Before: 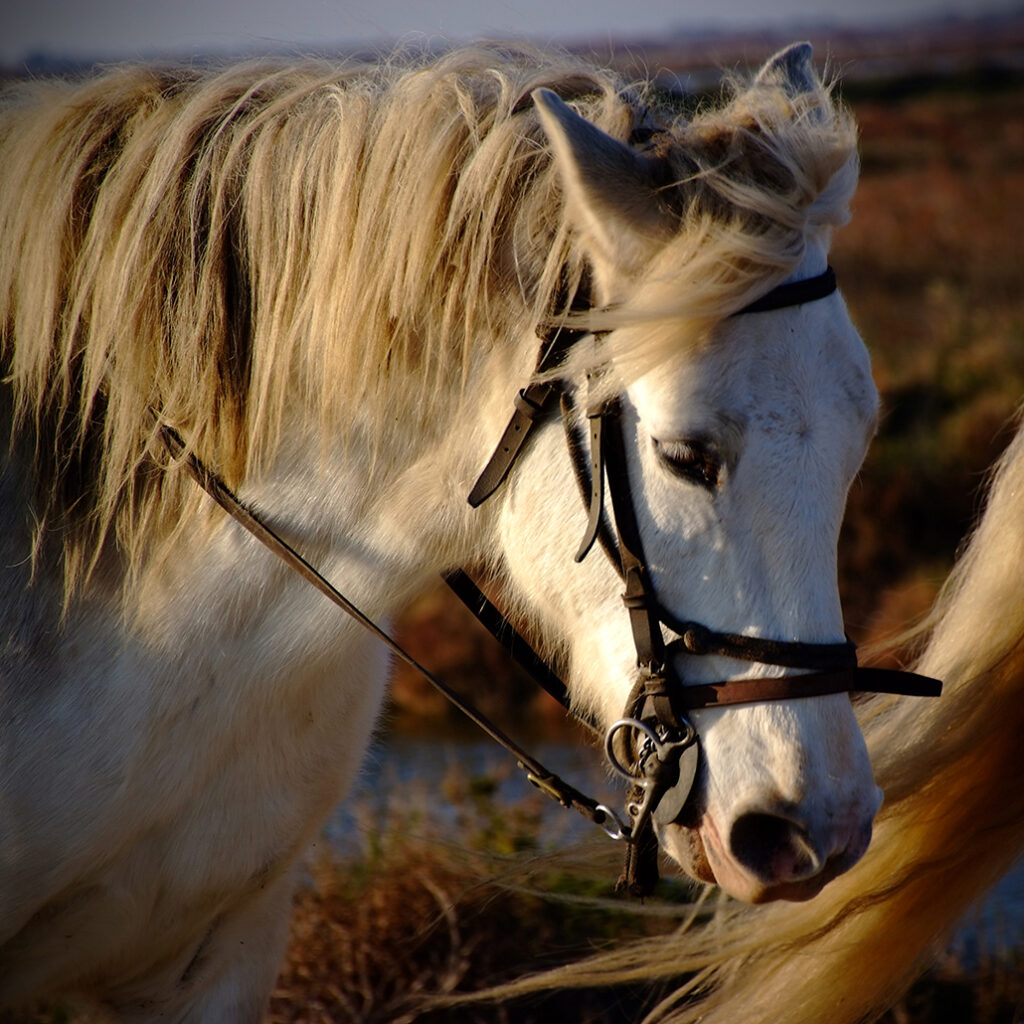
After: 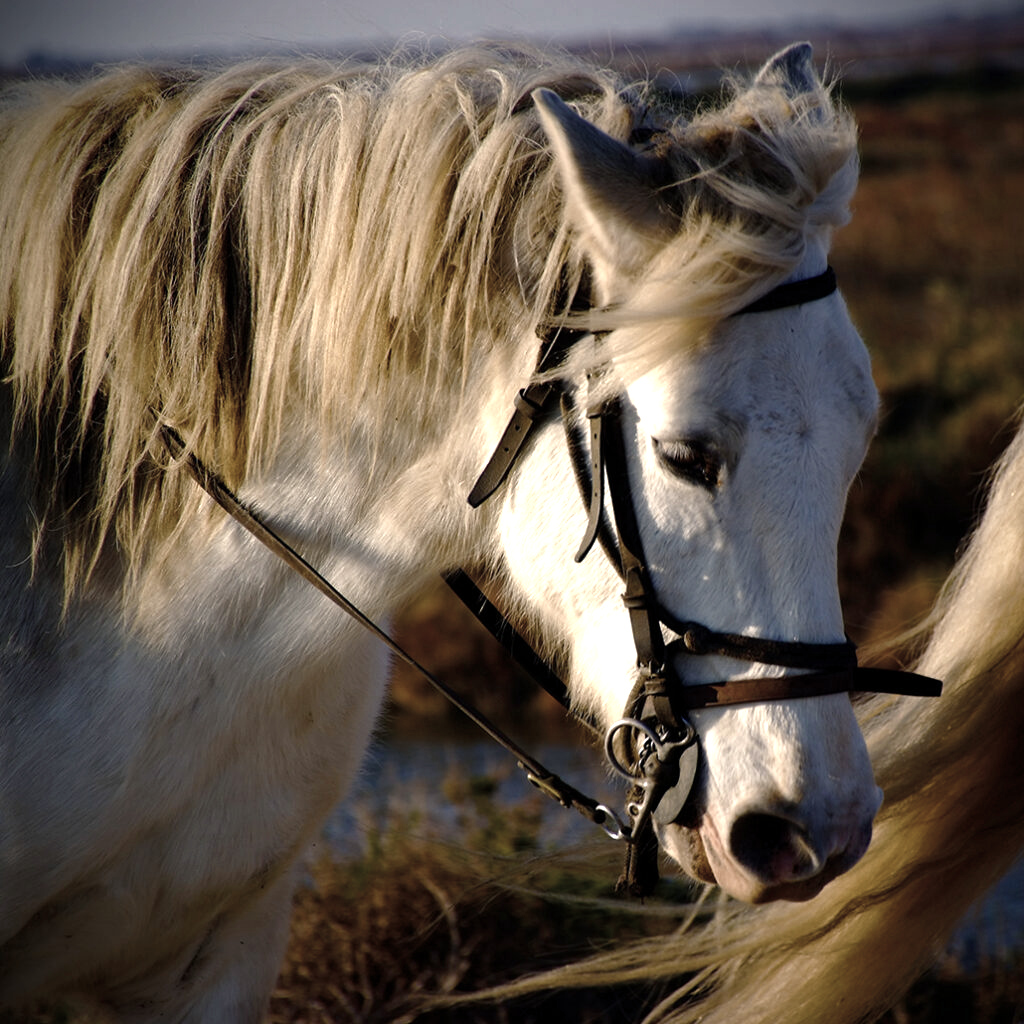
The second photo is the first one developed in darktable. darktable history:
color zones: curves: ch1 [(0, 0.292) (0.001, 0.292) (0.2, 0.264) (0.4, 0.248) (0.6, 0.248) (0.8, 0.264) (0.999, 0.292) (1, 0.292)]
color balance rgb: shadows lift › chroma 4.21%, shadows lift › hue 252.22°, highlights gain › chroma 1.36%, highlights gain › hue 50.24°, perceptual saturation grading › mid-tones 6.33%, perceptual saturation grading › shadows 72.44%, perceptual brilliance grading › highlights 11.59%, contrast 5.05%
